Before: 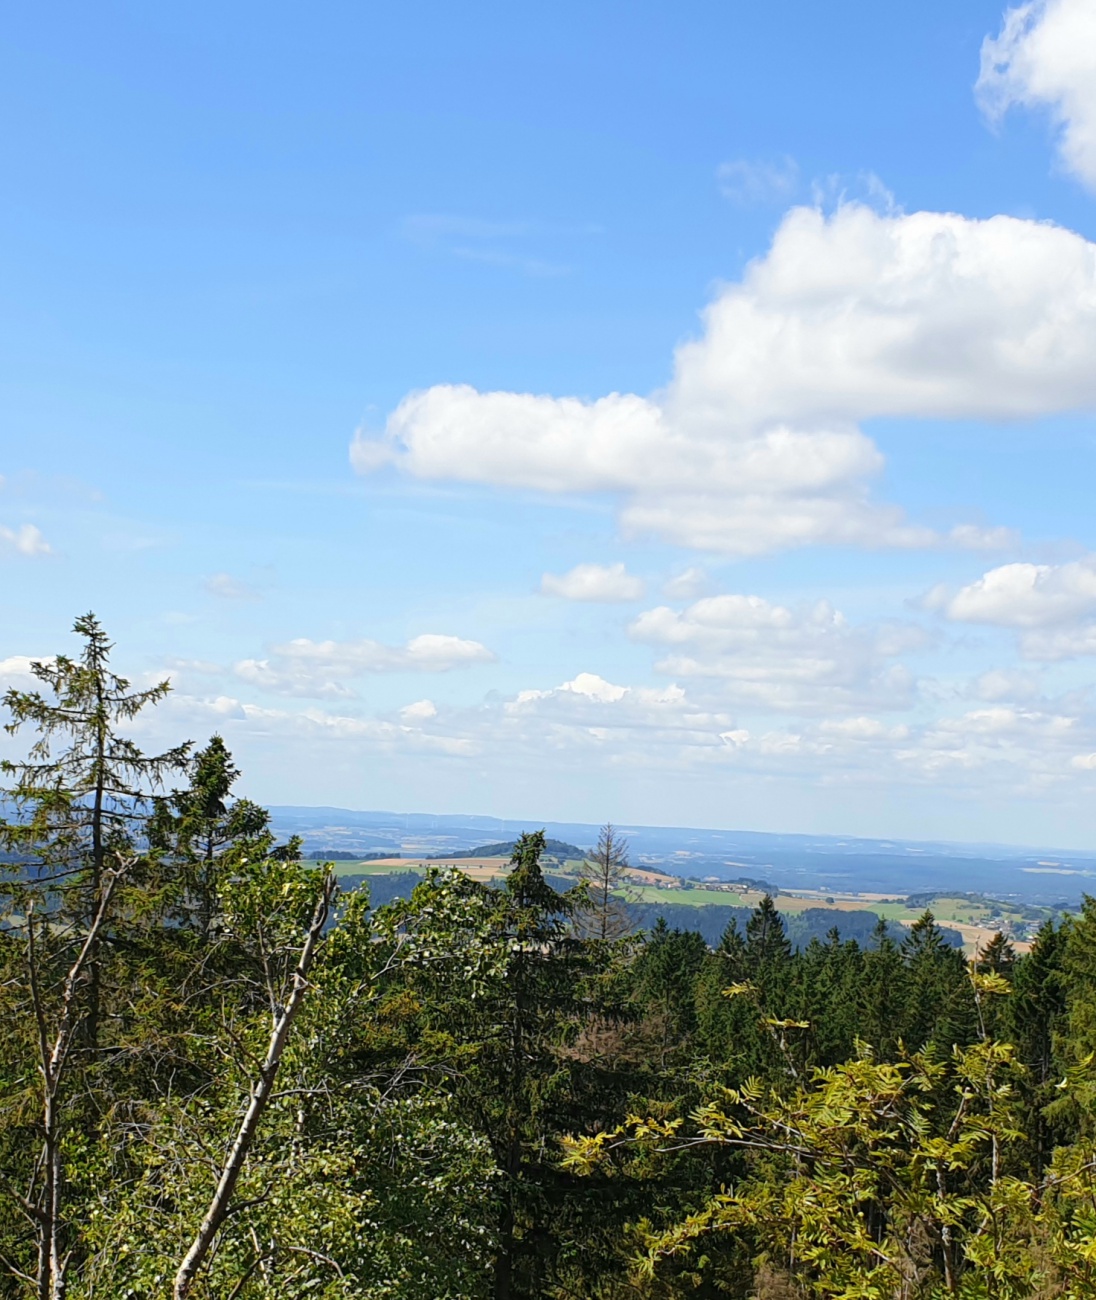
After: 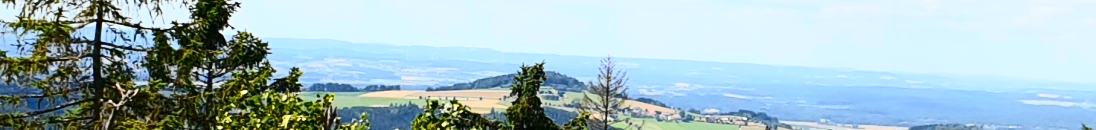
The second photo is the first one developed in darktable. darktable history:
crop and rotate: top 59.084%, bottom 30.916%
contrast brightness saturation: contrast 0.4, brightness 0.1, saturation 0.21
color correction: highlights b* 3
